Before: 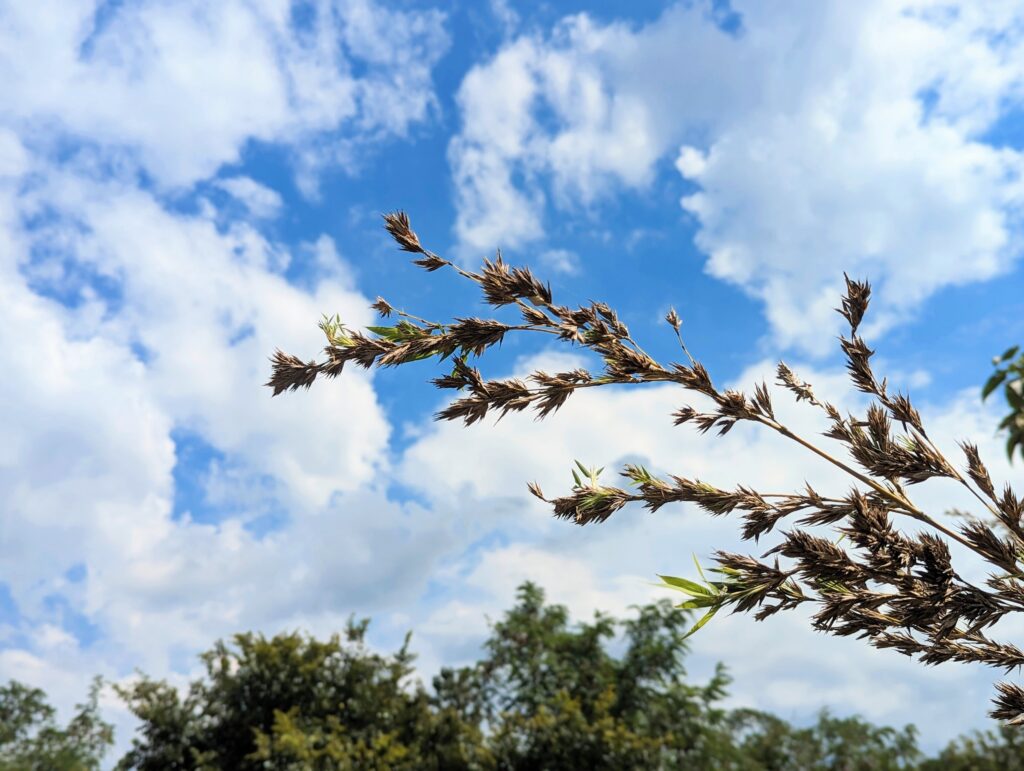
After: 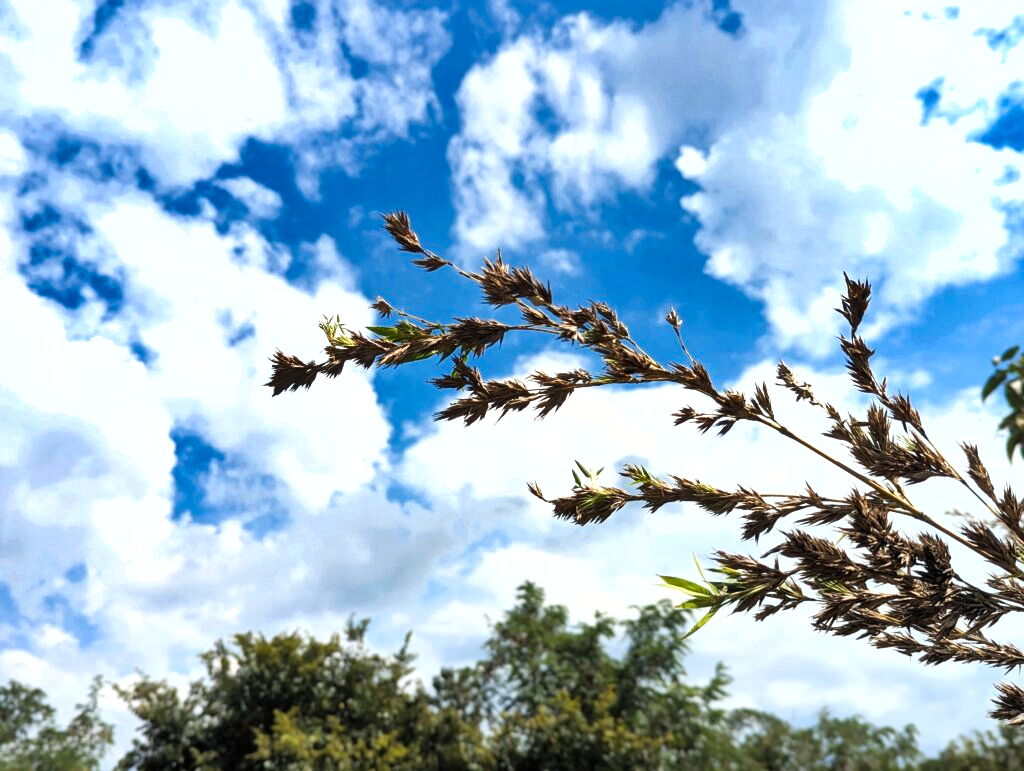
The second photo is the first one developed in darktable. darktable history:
exposure: black level correction 0, exposure 0.5 EV, compensate exposure bias true, compensate highlight preservation false
shadows and highlights: radius 108.52, shadows 23.73, highlights -59.32, low approximation 0.01, soften with gaussian
